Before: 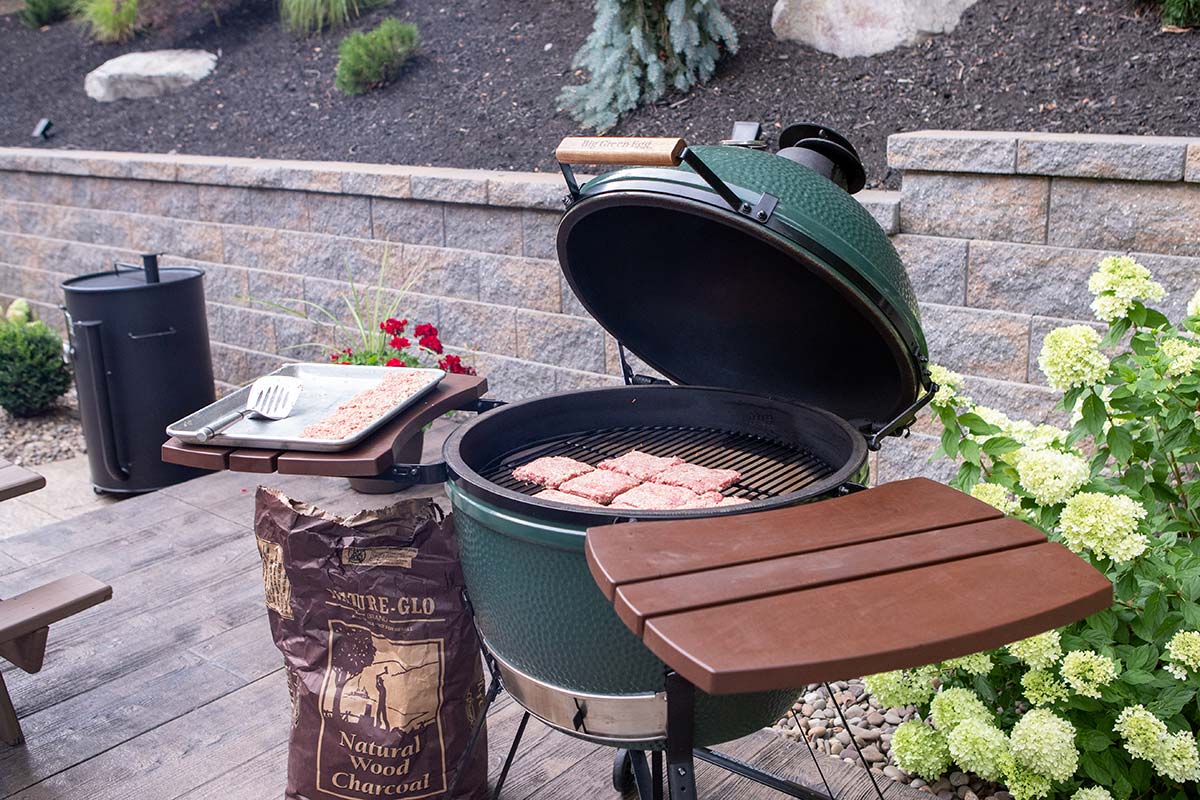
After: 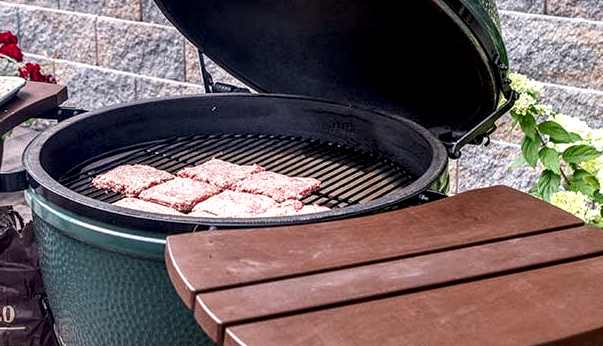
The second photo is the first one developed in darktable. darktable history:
local contrast: highlights 19%, detail 186%
crop: left 35.03%, top 36.625%, right 14.663%, bottom 20.057%
